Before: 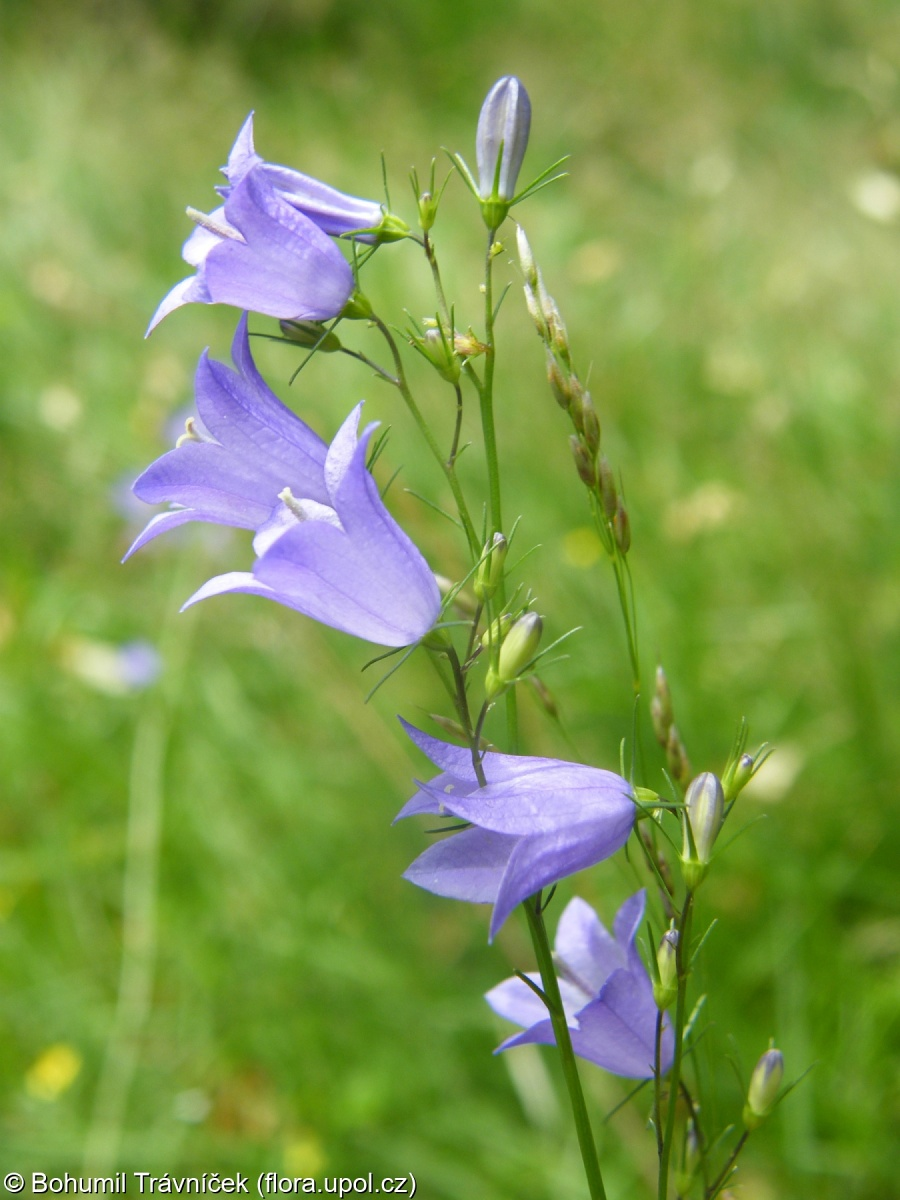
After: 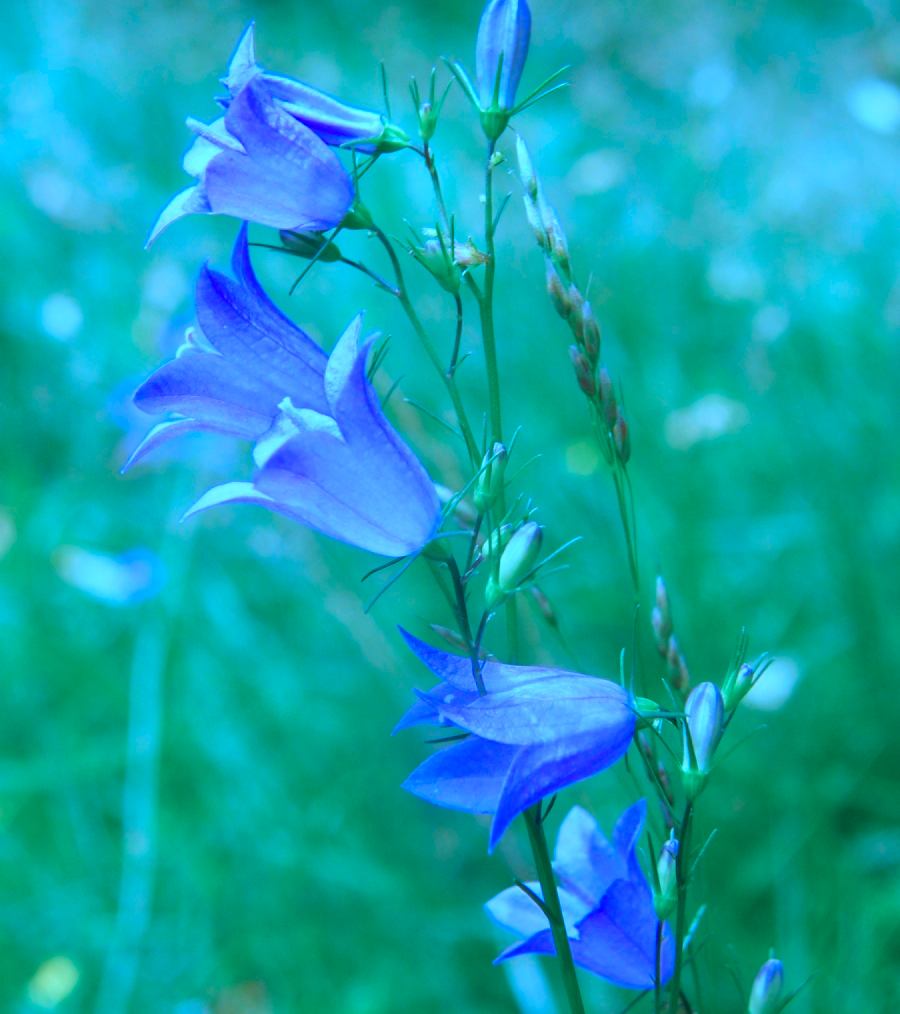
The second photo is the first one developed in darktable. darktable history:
exposure: compensate highlight preservation false
color calibration: illuminant as shot in camera, x 0.482, y 0.431, temperature 2417.95 K
crop: top 7.573%, bottom 7.884%
color balance rgb: perceptual saturation grading › global saturation 2.103%, perceptual saturation grading › highlights -1.184%, perceptual saturation grading › mid-tones 4.494%, perceptual saturation grading › shadows 7.177%, global vibrance 8.23%
